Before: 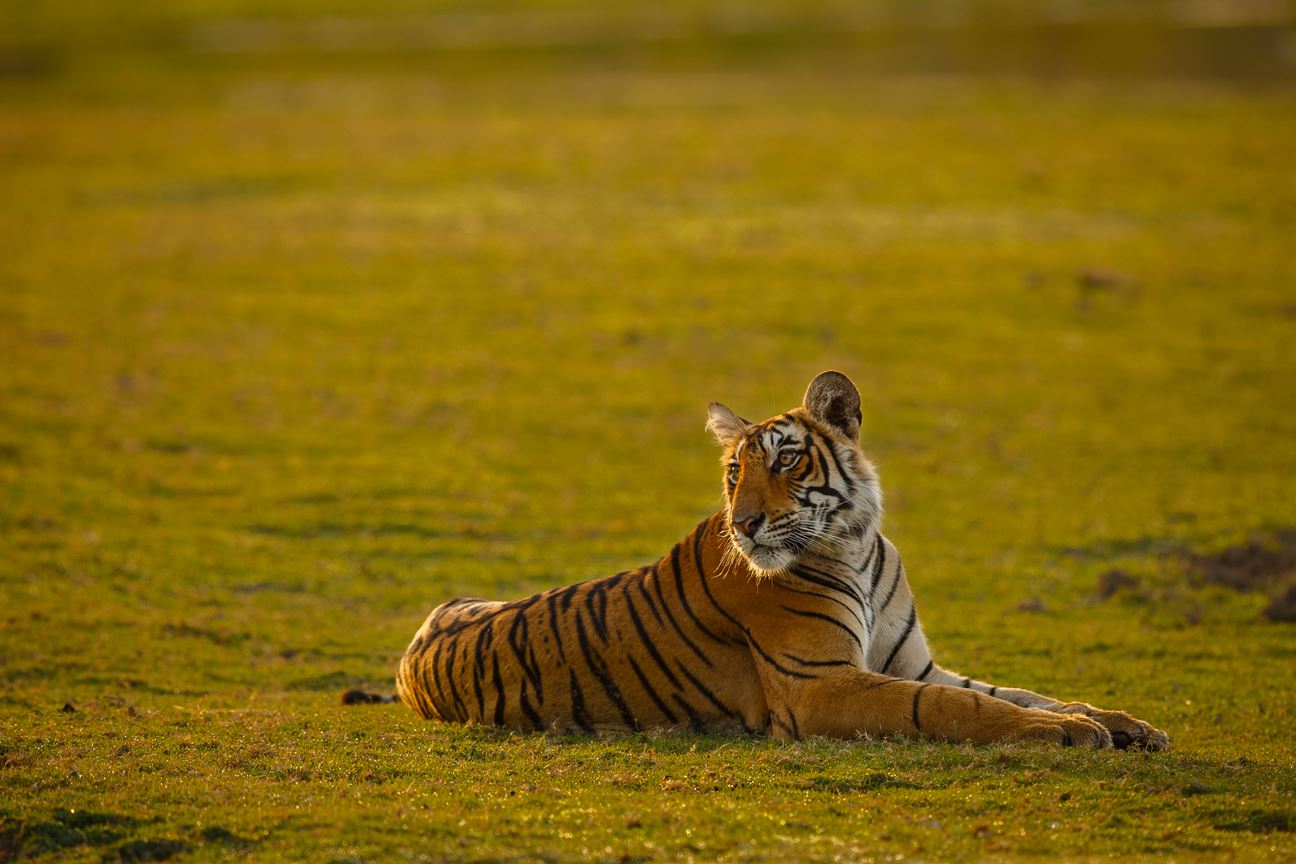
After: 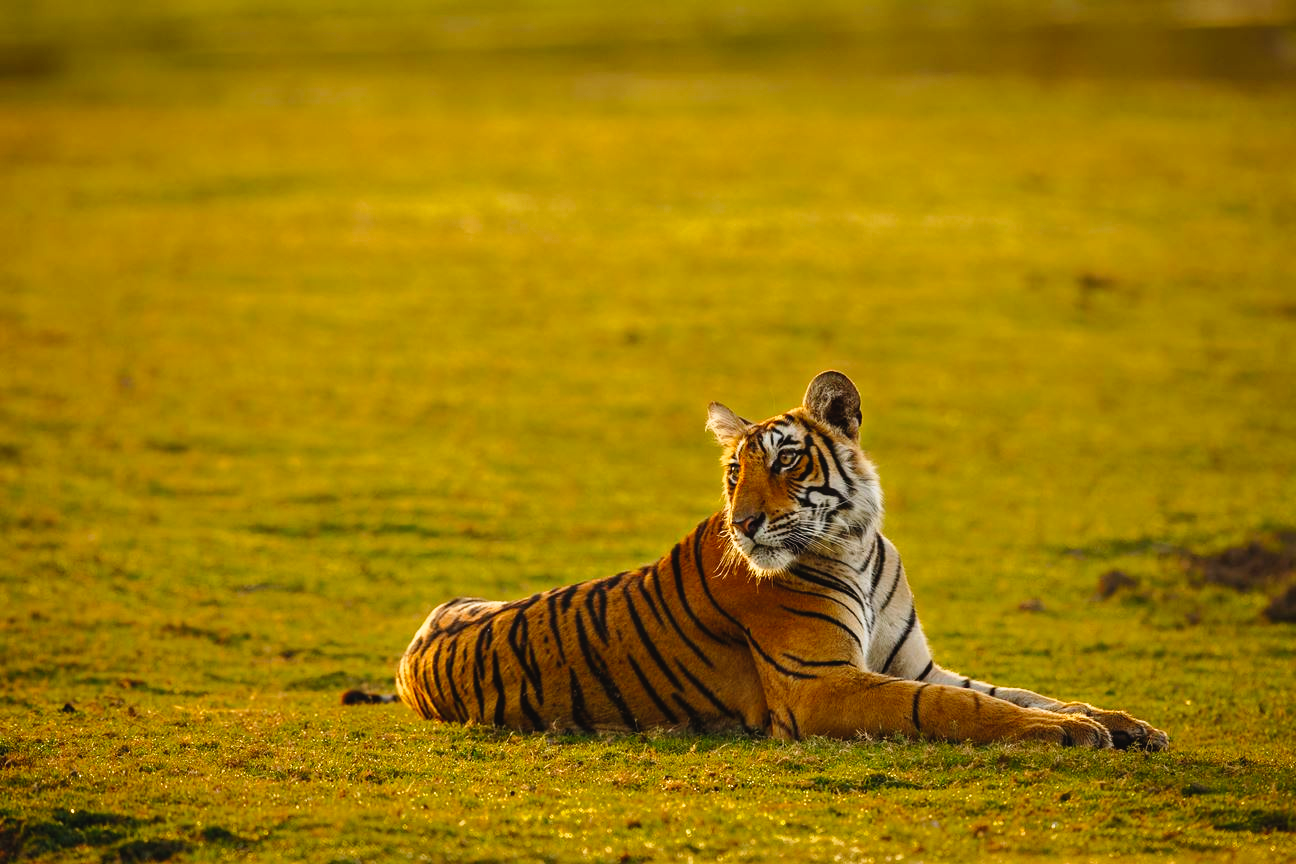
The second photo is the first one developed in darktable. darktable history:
tone curve: curves: ch0 [(0, 0.023) (0.087, 0.065) (0.184, 0.168) (0.45, 0.54) (0.57, 0.683) (0.706, 0.841) (0.877, 0.948) (1, 0.984)]; ch1 [(0, 0) (0.388, 0.369) (0.447, 0.447) (0.505, 0.5) (0.534, 0.535) (0.563, 0.563) (0.579, 0.59) (0.644, 0.663) (1, 1)]; ch2 [(0, 0) (0.301, 0.259) (0.385, 0.395) (0.492, 0.496) (0.518, 0.537) (0.583, 0.605) (0.673, 0.667) (1, 1)], preserve colors none
